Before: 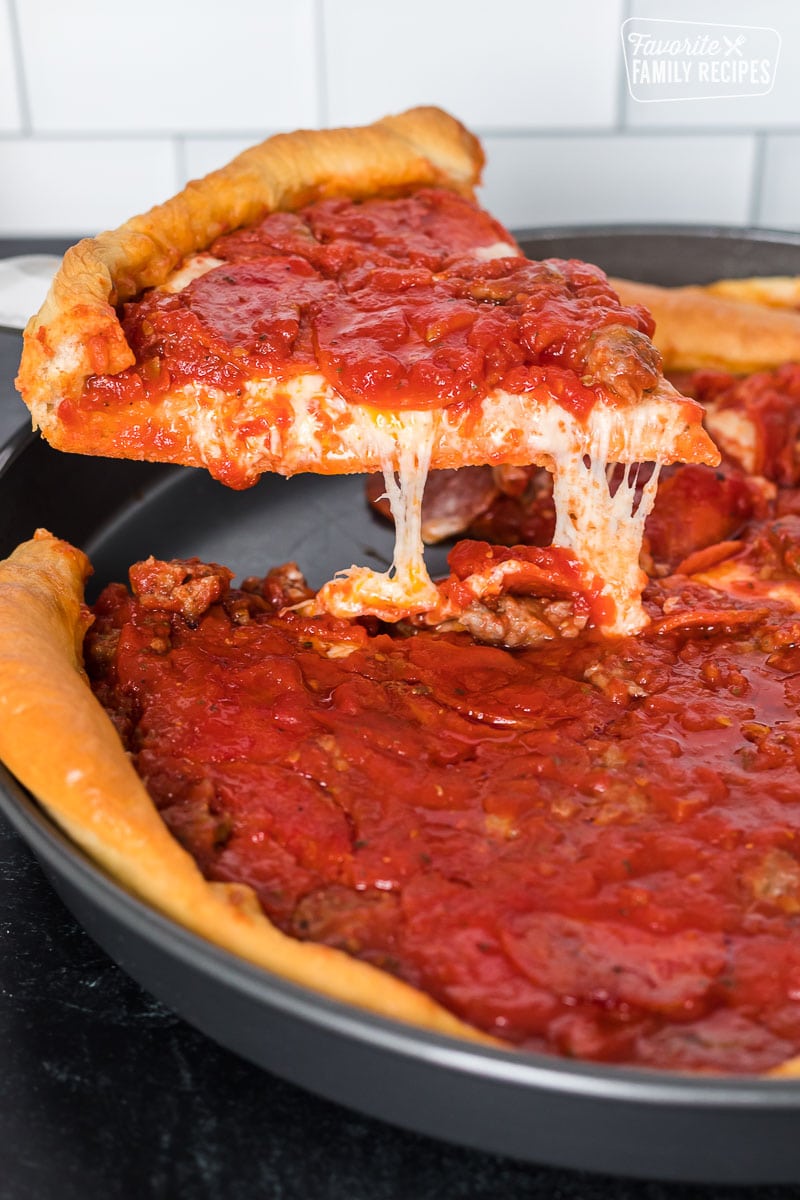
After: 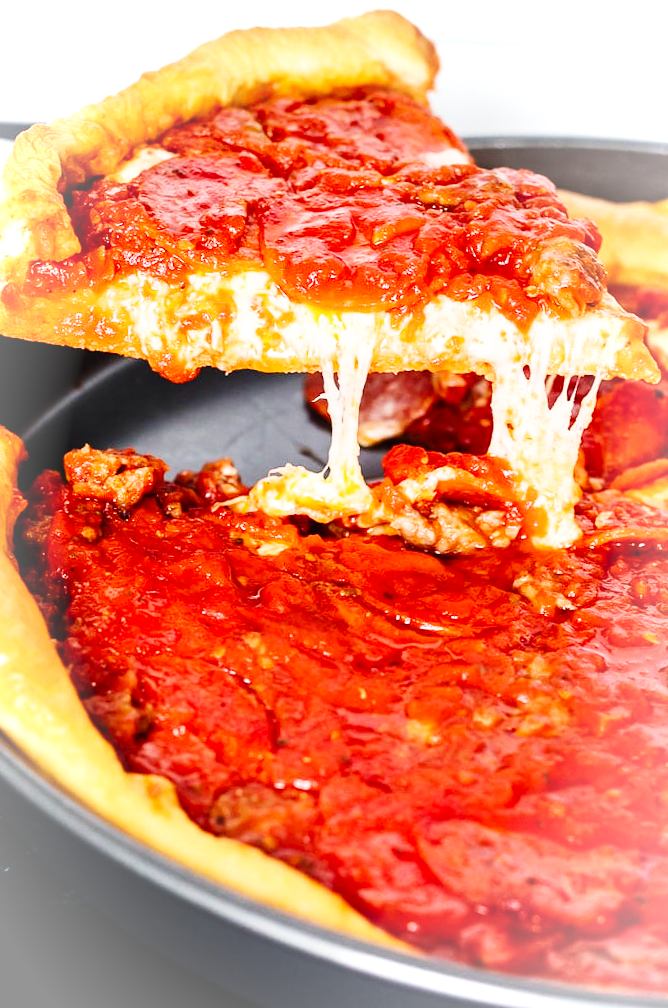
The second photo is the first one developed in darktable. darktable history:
vignetting: brightness 0.299, saturation -0.001, automatic ratio true
base curve: curves: ch0 [(0, 0.003) (0.001, 0.002) (0.006, 0.004) (0.02, 0.022) (0.048, 0.086) (0.094, 0.234) (0.162, 0.431) (0.258, 0.629) (0.385, 0.8) (0.548, 0.918) (0.751, 0.988) (1, 1)], preserve colors none
crop and rotate: angle -2.9°, left 5.382%, top 5.196%, right 4.79%, bottom 4.51%
shadows and highlights: shadows -86.97, highlights -36.73, soften with gaussian
